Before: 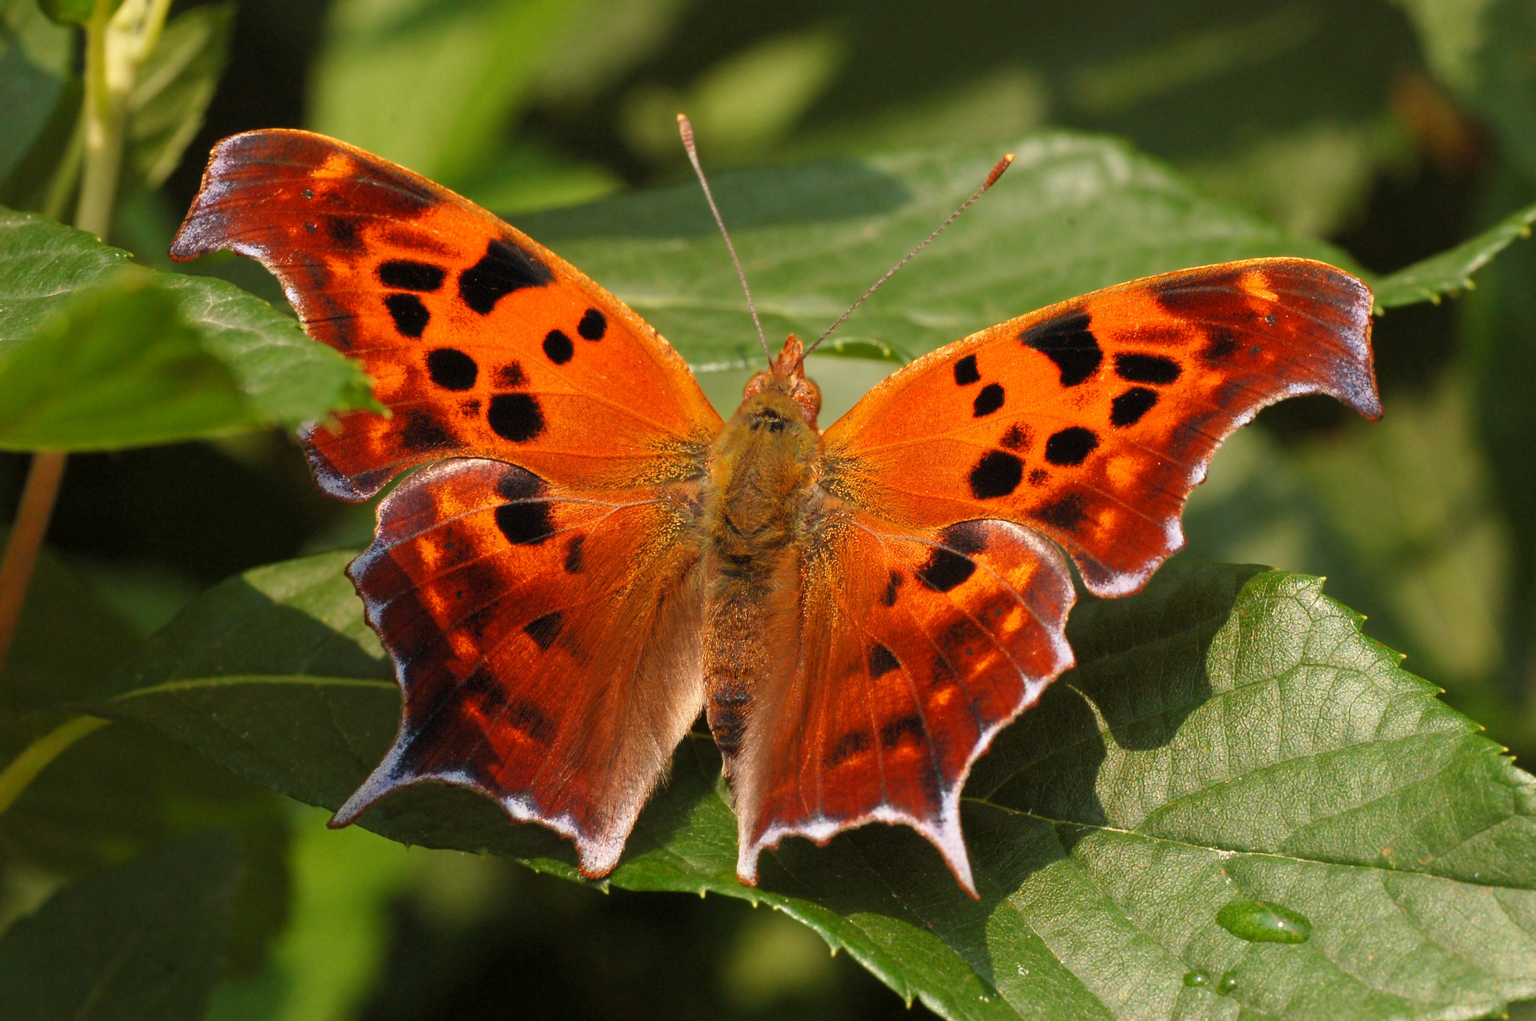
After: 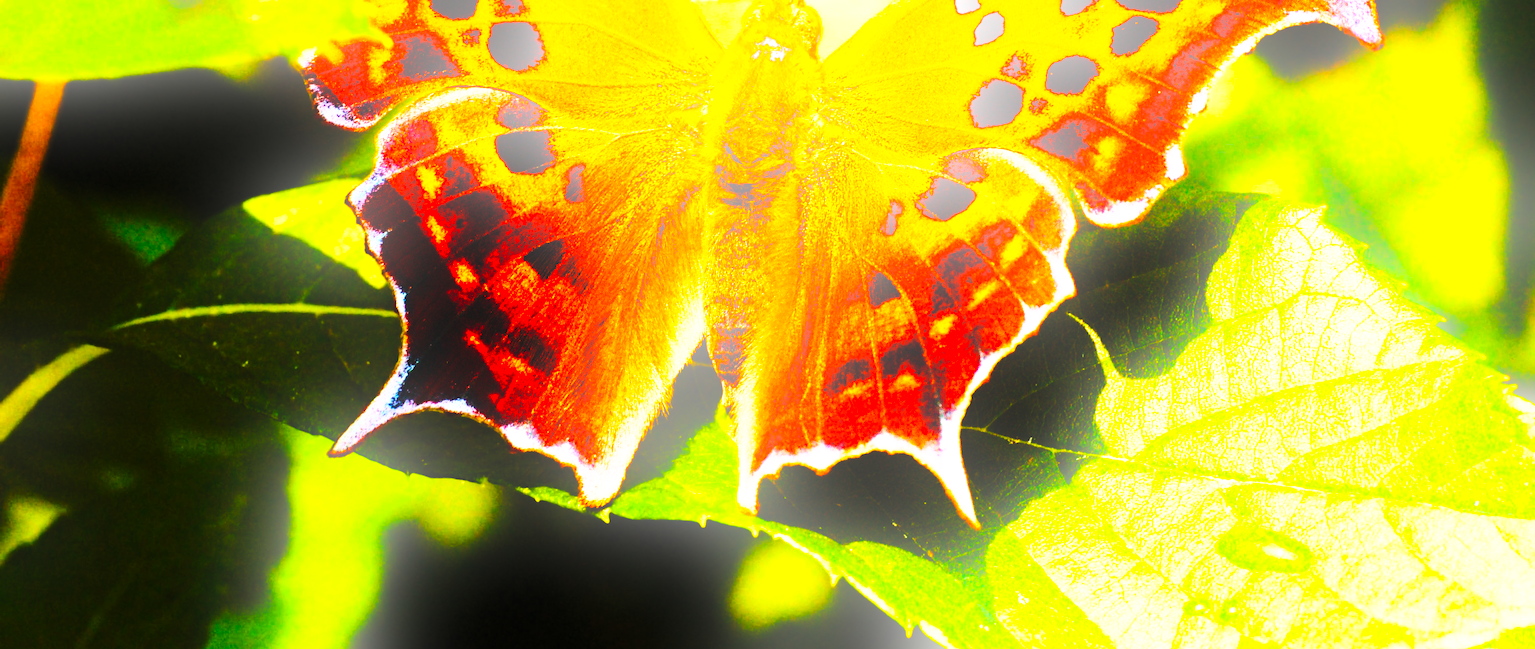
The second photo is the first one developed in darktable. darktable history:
contrast brightness saturation: contrast 0.2, brightness 0.16, saturation 0.22
rgb curve: curves: ch0 [(0, 0) (0.21, 0.15) (0.24, 0.21) (0.5, 0.75) (0.75, 0.96) (0.89, 0.99) (1, 1)]; ch1 [(0, 0.02) (0.21, 0.13) (0.25, 0.2) (0.5, 0.67) (0.75, 0.9) (0.89, 0.97) (1, 1)]; ch2 [(0, 0.02) (0.21, 0.13) (0.25, 0.2) (0.5, 0.67) (0.75, 0.9) (0.89, 0.97) (1, 1)], compensate middle gray true
crop and rotate: top 36.435%
color balance rgb: perceptual saturation grading › global saturation 20%, perceptual saturation grading › highlights -25%, perceptual saturation grading › shadows 50.52%, global vibrance 40.24%
base curve: curves: ch0 [(0, 0) (0.028, 0.03) (0.105, 0.232) (0.387, 0.748) (0.754, 0.968) (1, 1)], fusion 1, exposure shift 0.576, preserve colors none
bloom: on, module defaults
